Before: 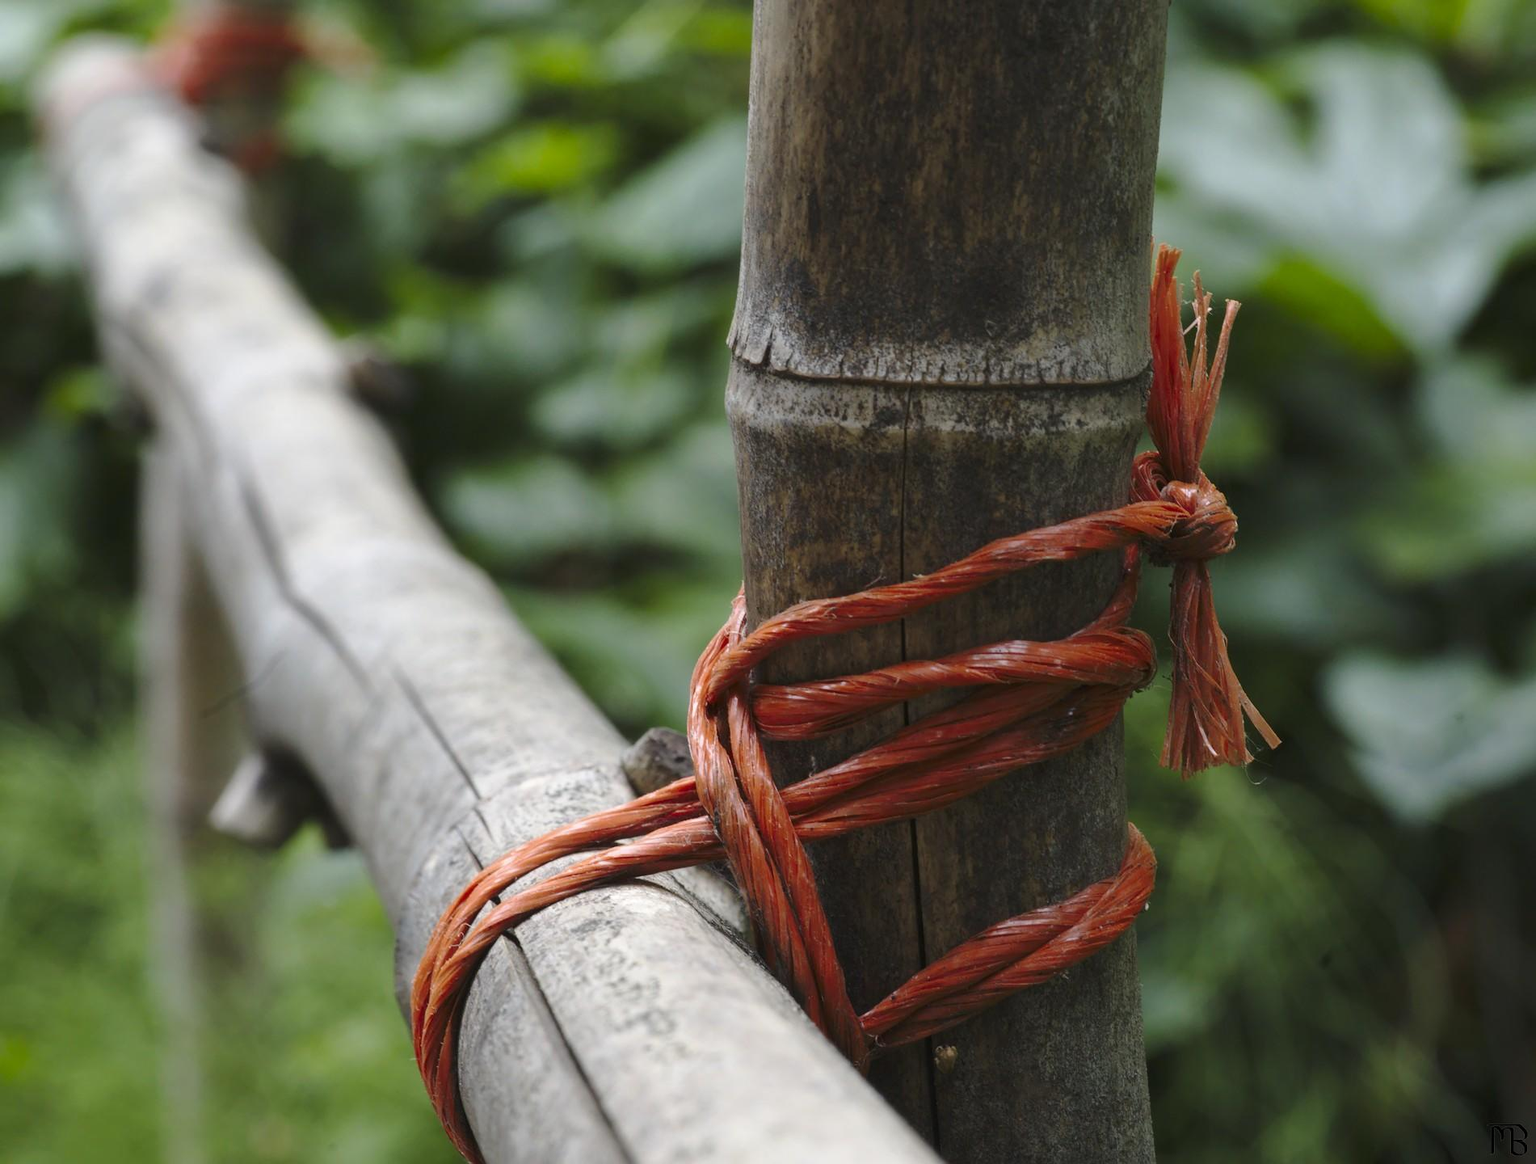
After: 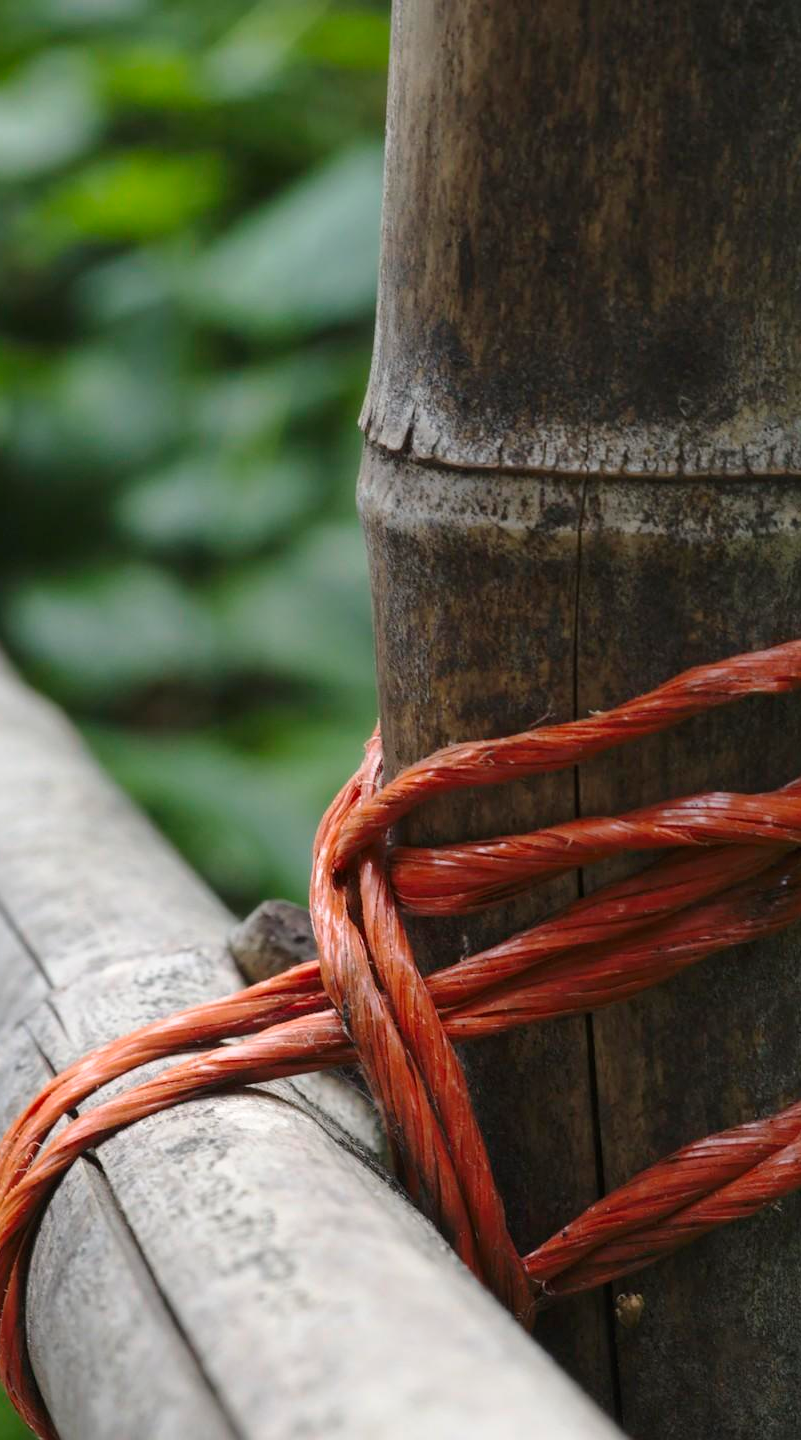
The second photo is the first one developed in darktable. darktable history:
crop: left 28.505%, right 29.32%
